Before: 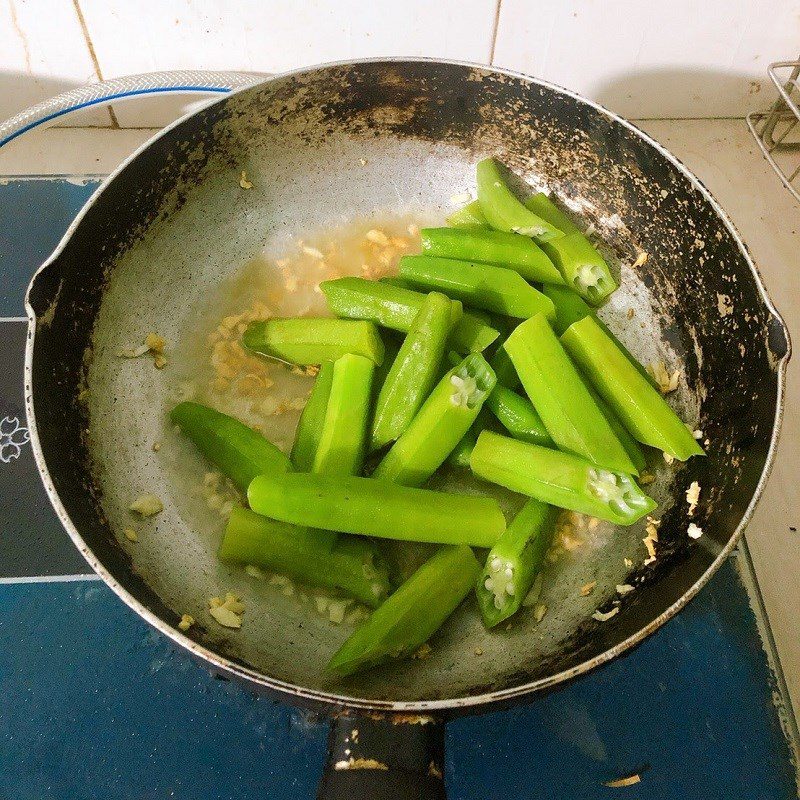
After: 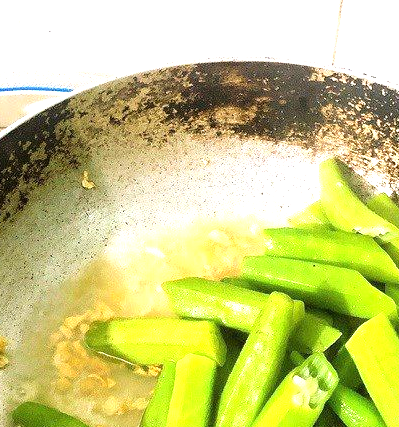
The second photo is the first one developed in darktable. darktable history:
exposure: black level correction 0, exposure 0.499 EV, compensate exposure bias true, compensate highlight preservation false
crop: left 19.785%, right 30.279%, bottom 46.537%
tone equalizer: -8 EV -0.765 EV, -7 EV -0.705 EV, -6 EV -0.566 EV, -5 EV -0.376 EV, -3 EV 0.376 EV, -2 EV 0.6 EV, -1 EV 0.701 EV, +0 EV 0.727 EV
